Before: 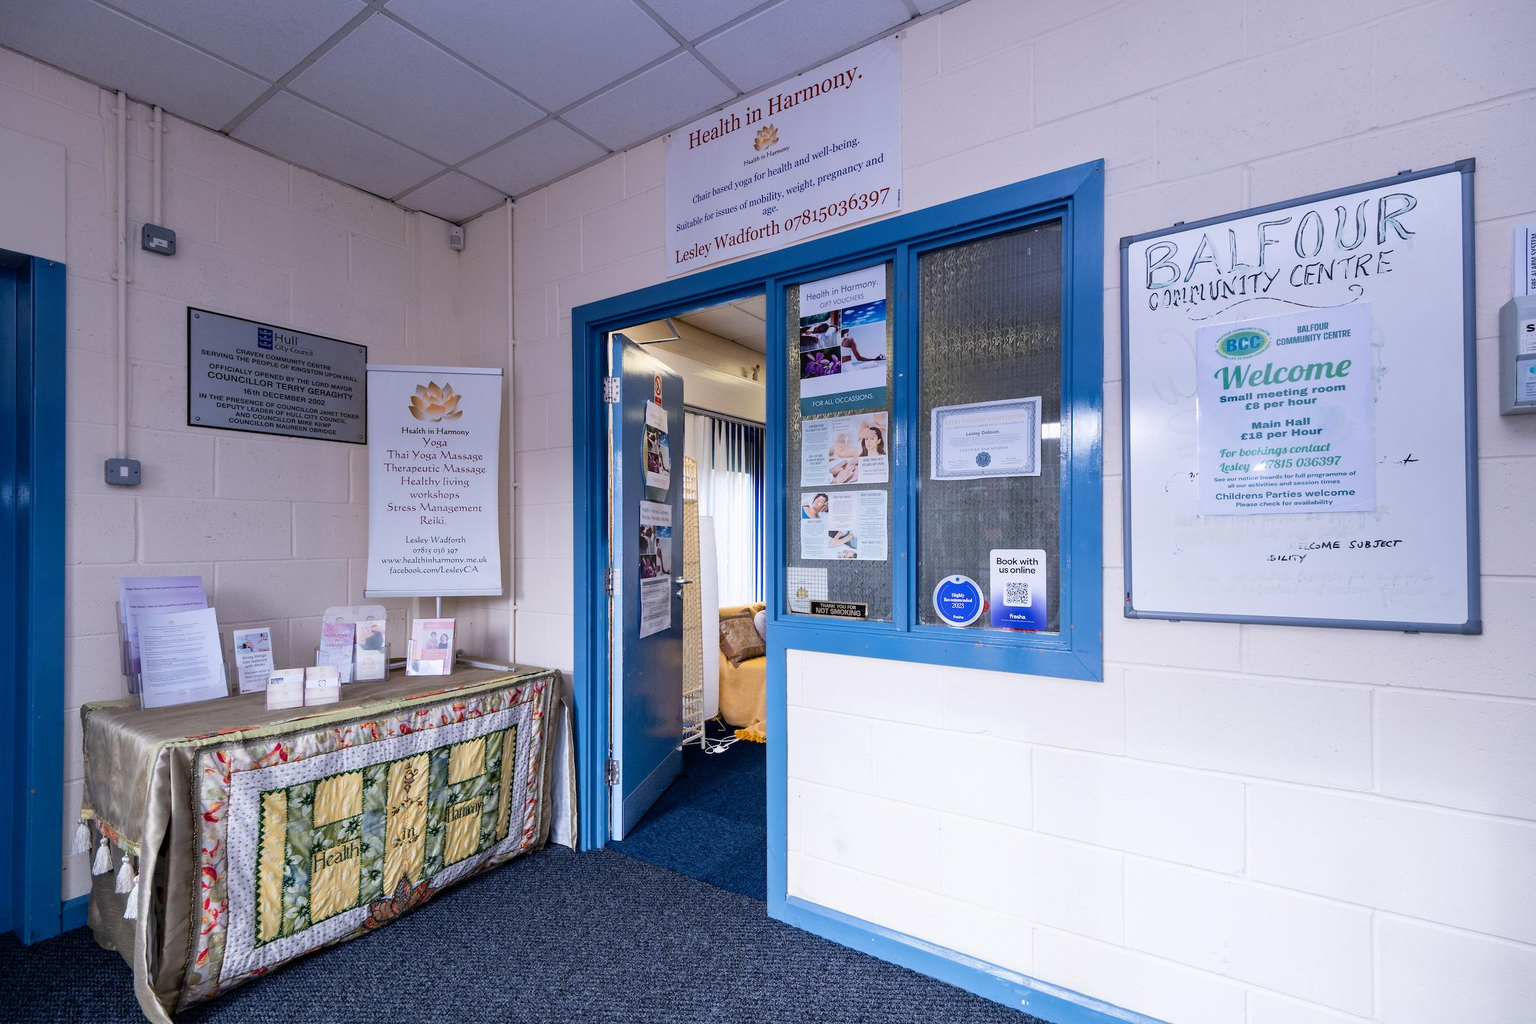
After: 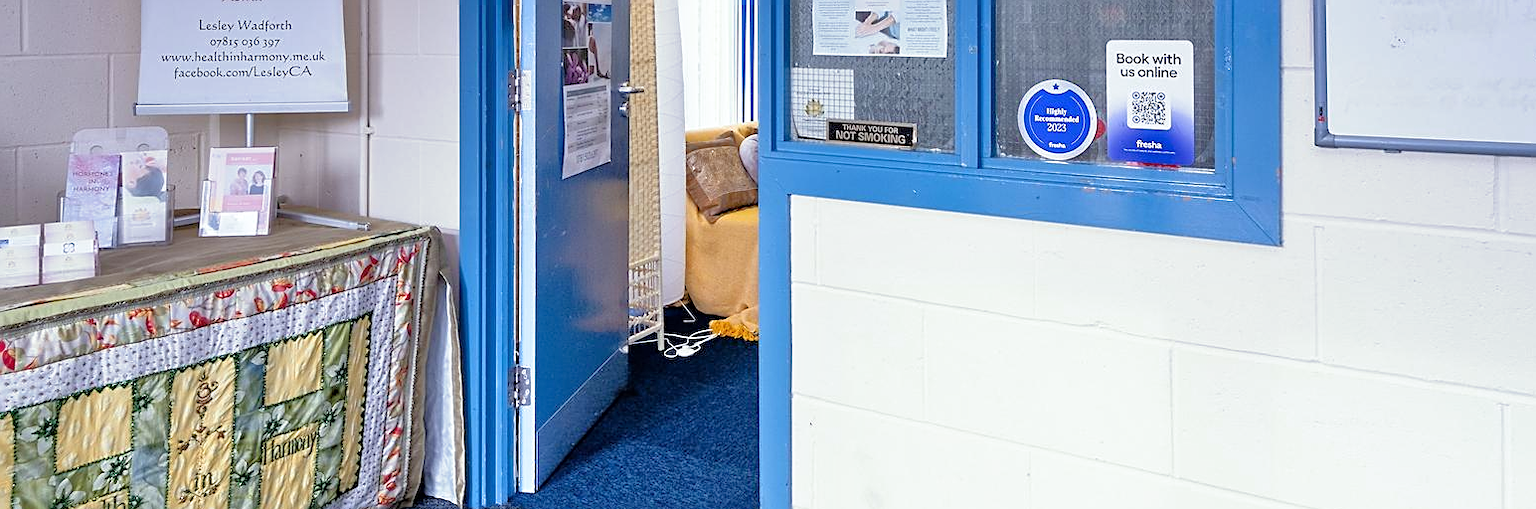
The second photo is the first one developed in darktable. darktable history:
tone equalizer: -7 EV 0.15 EV, -6 EV 0.6 EV, -5 EV 1.15 EV, -4 EV 1.33 EV, -3 EV 1.15 EV, -2 EV 0.6 EV, -1 EV 0.15 EV, mask exposure compensation -0.5 EV
white balance: red 0.978, blue 0.999
crop: left 18.091%, top 51.13%, right 17.525%, bottom 16.85%
split-toning: shadows › saturation 0.61, highlights › saturation 0.58, balance -28.74, compress 87.36%
sharpen: on, module defaults
